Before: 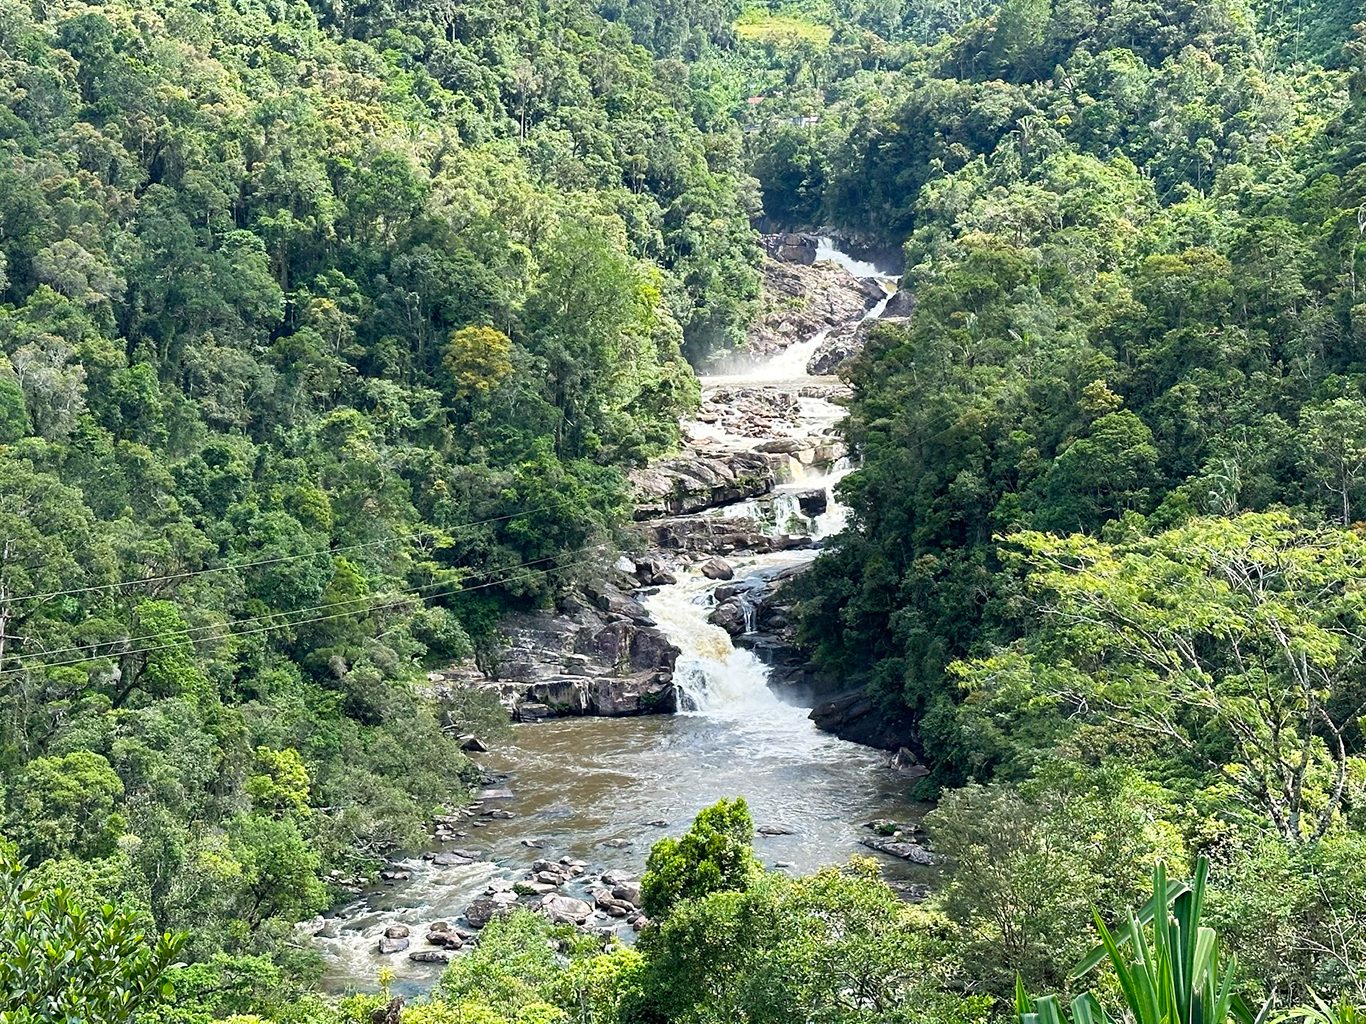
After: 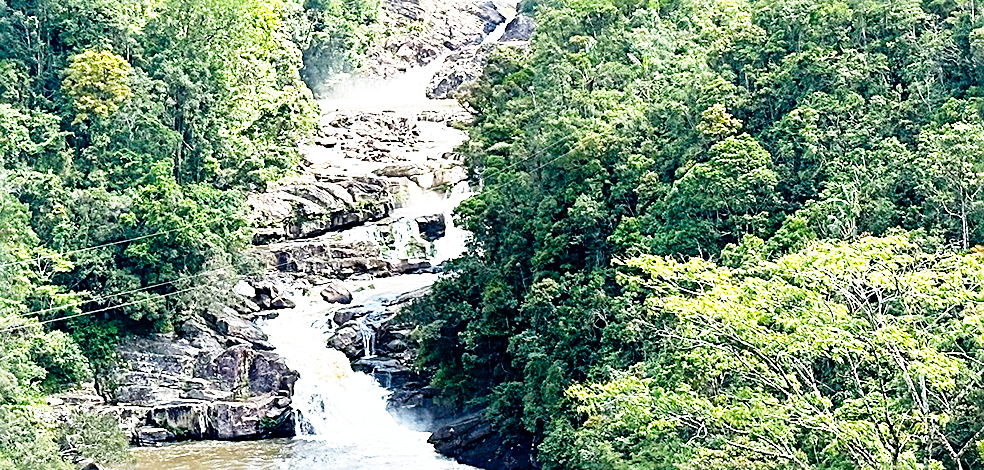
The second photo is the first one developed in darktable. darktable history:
base curve: curves: ch0 [(0, 0) (0.012, 0.01) (0.073, 0.168) (0.31, 0.711) (0.645, 0.957) (1, 1)], preserve colors none
sharpen: radius 2.543, amount 0.636
exposure: black level correction 0.001, exposure 0.14 EV, compensate highlight preservation false
crop and rotate: left 27.938%, top 27.046%, bottom 27.046%
